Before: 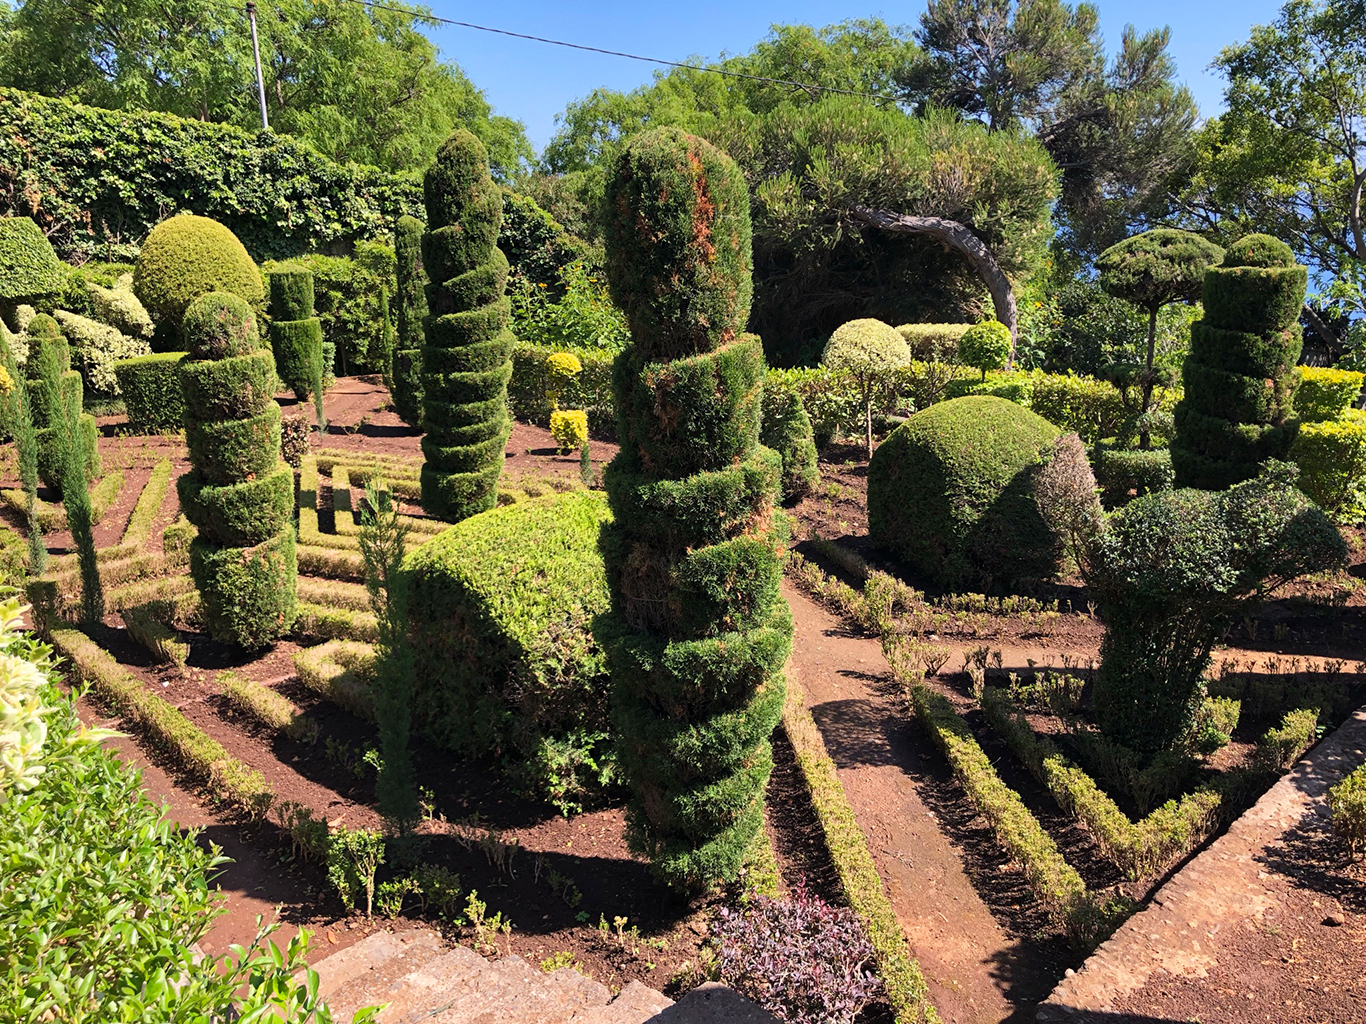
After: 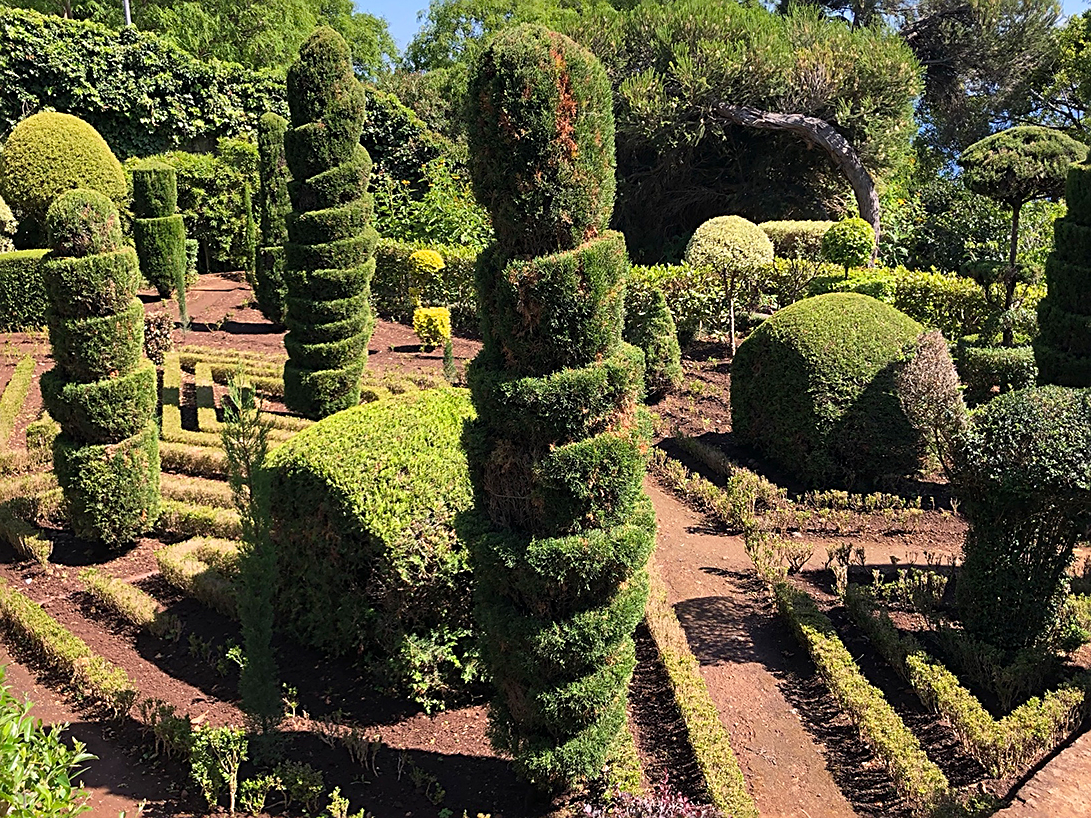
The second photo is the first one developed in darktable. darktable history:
sharpen: on, module defaults
crop and rotate: left 10.071%, top 10.071%, right 10.02%, bottom 10.02%
